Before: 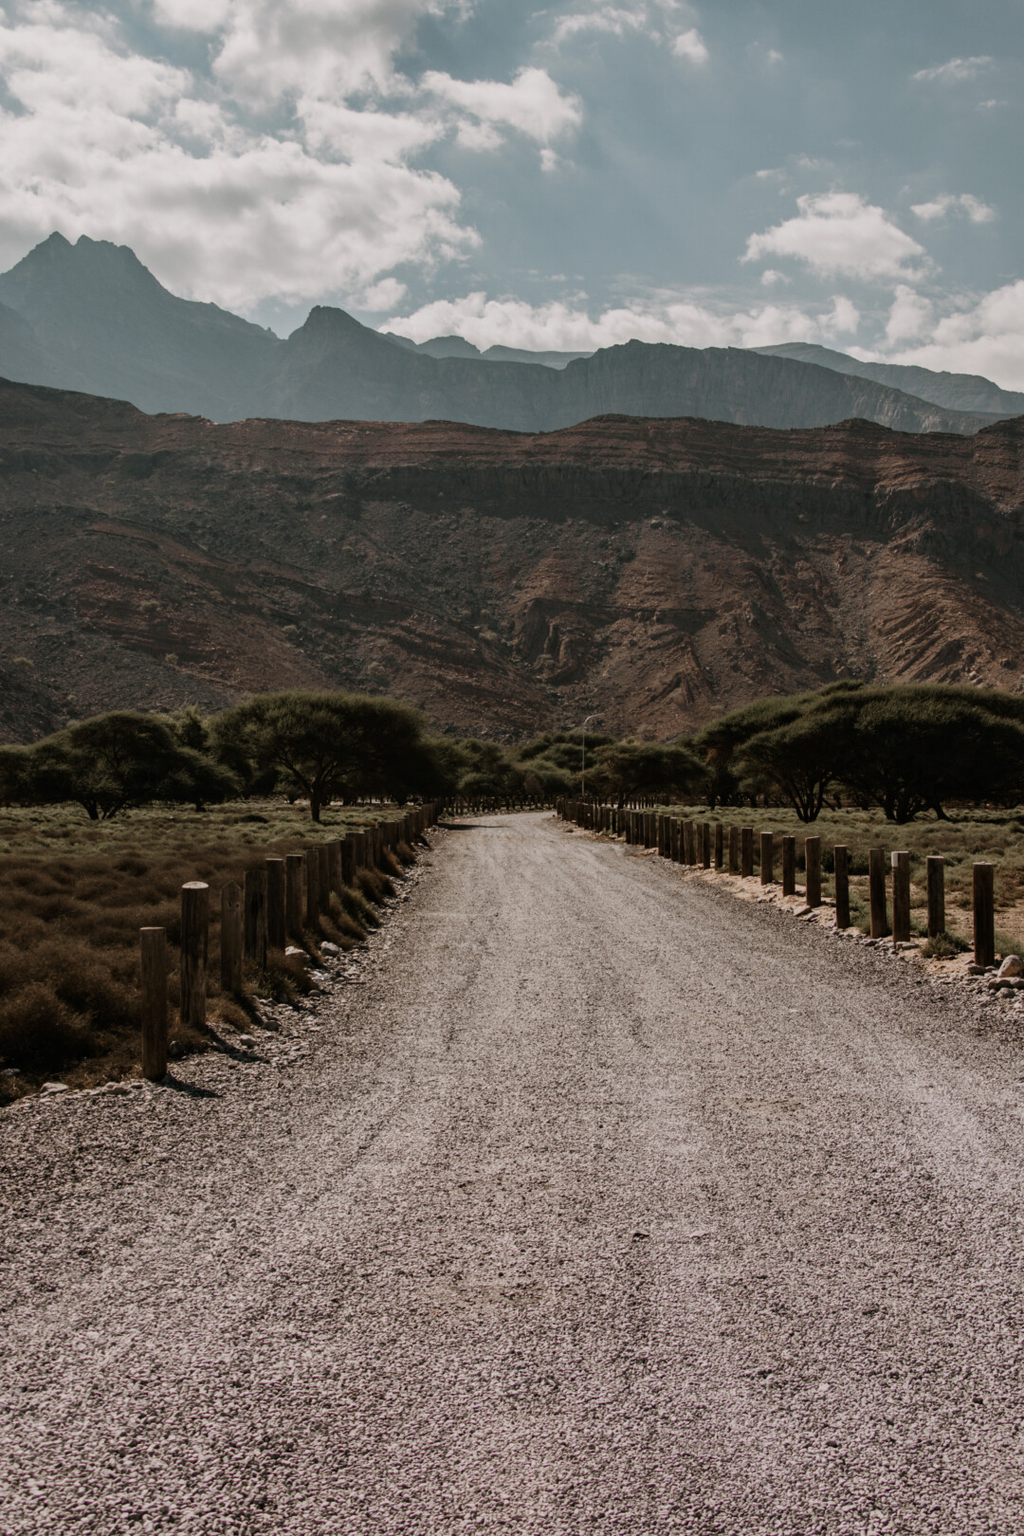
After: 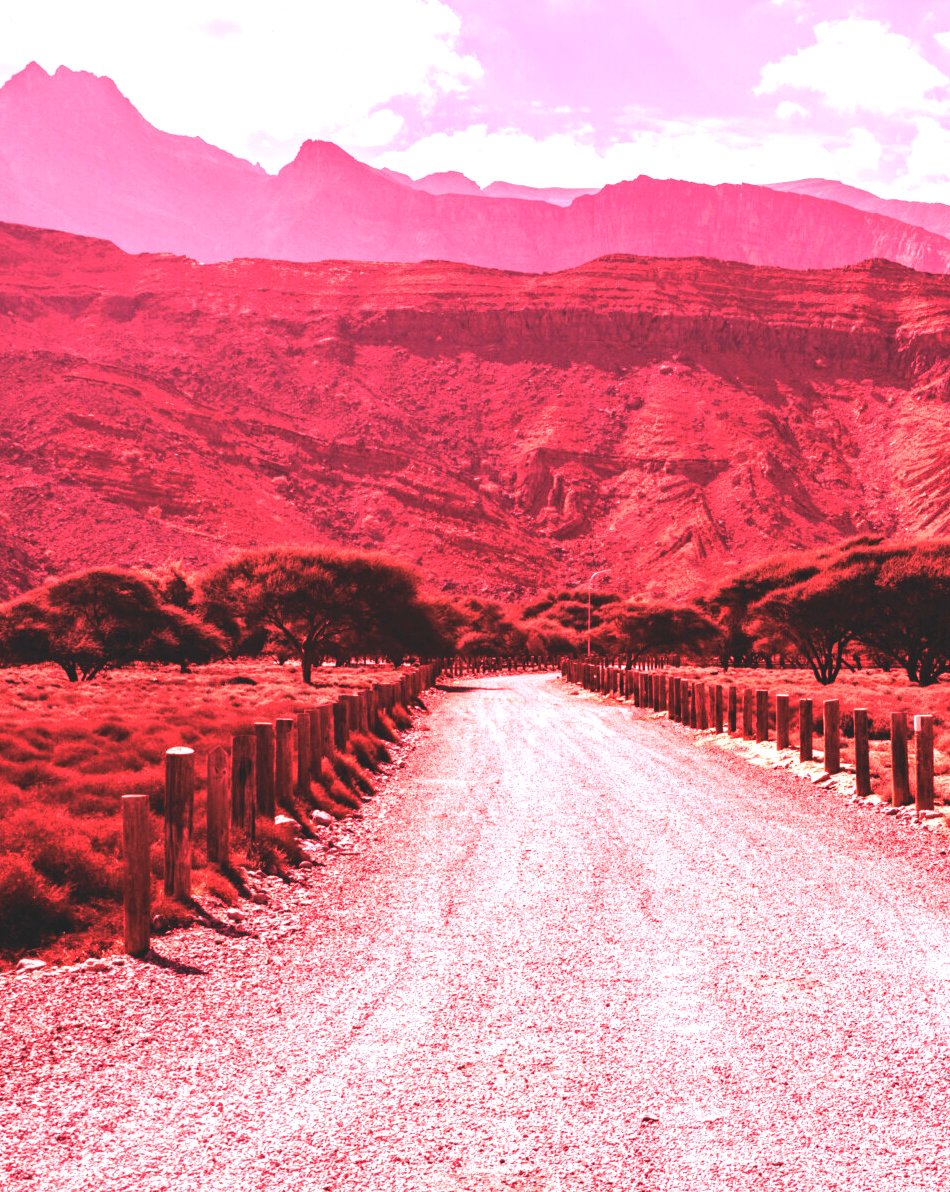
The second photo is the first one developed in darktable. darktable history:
exposure: black level correction -0.014, exposure -0.193 EV, compensate highlight preservation false
white balance: red 4.26, blue 1.802
crop and rotate: left 2.425%, top 11.305%, right 9.6%, bottom 15.08%
velvia: on, module defaults
color balance: mode lift, gamma, gain (sRGB), lift [1, 1, 1.022, 1.026]
